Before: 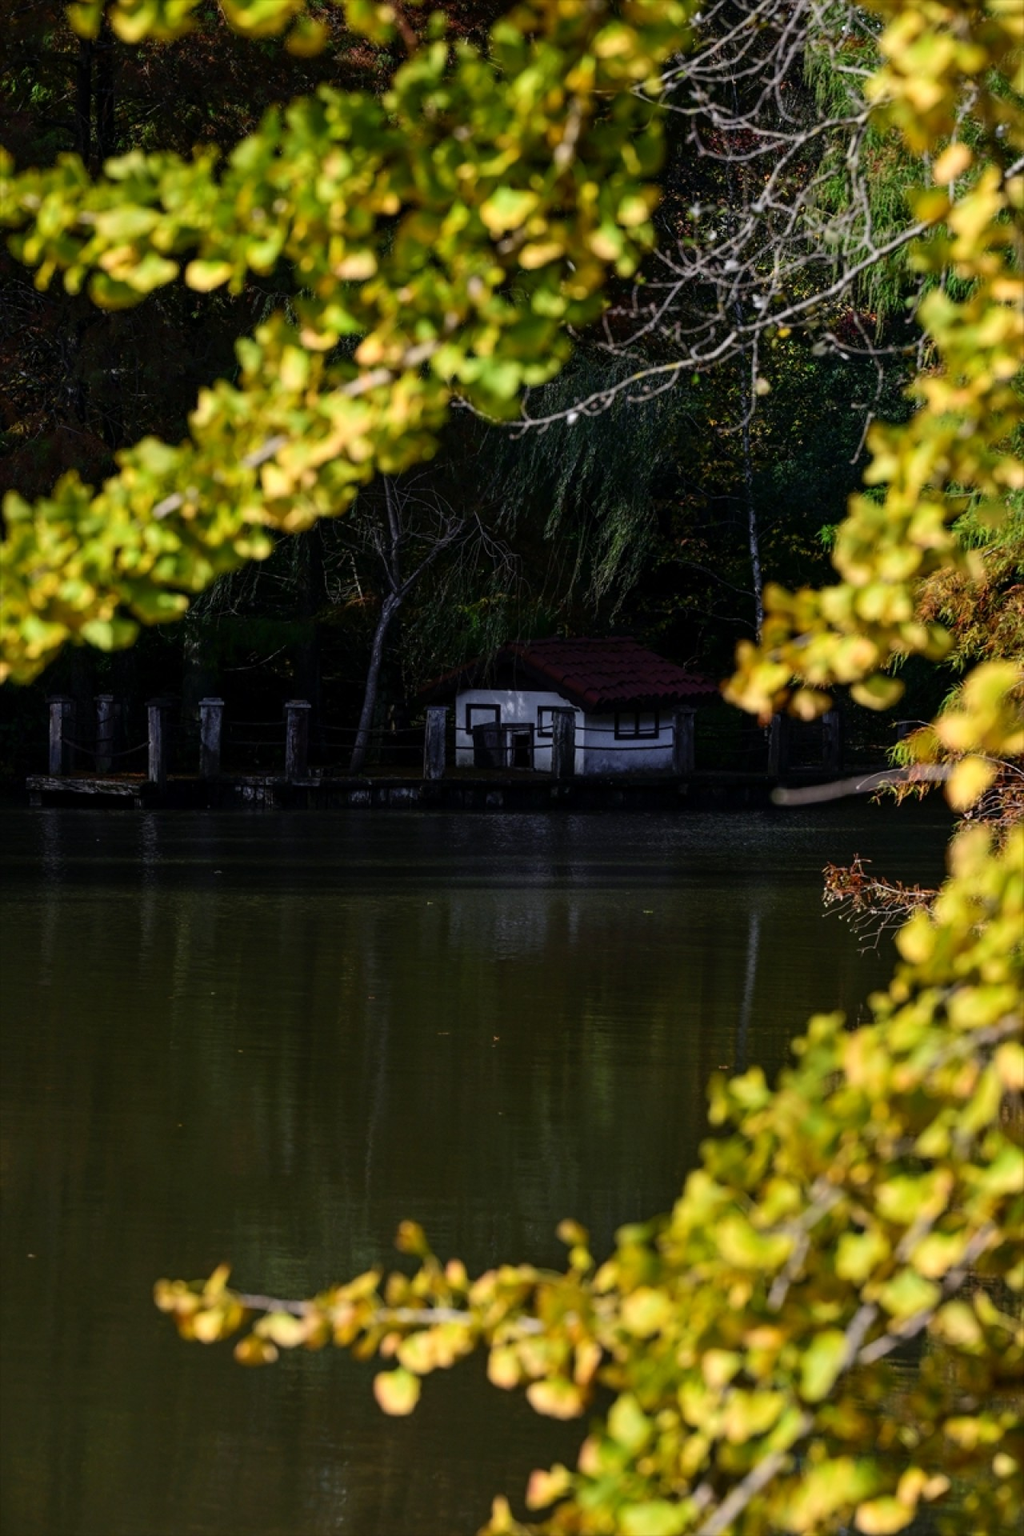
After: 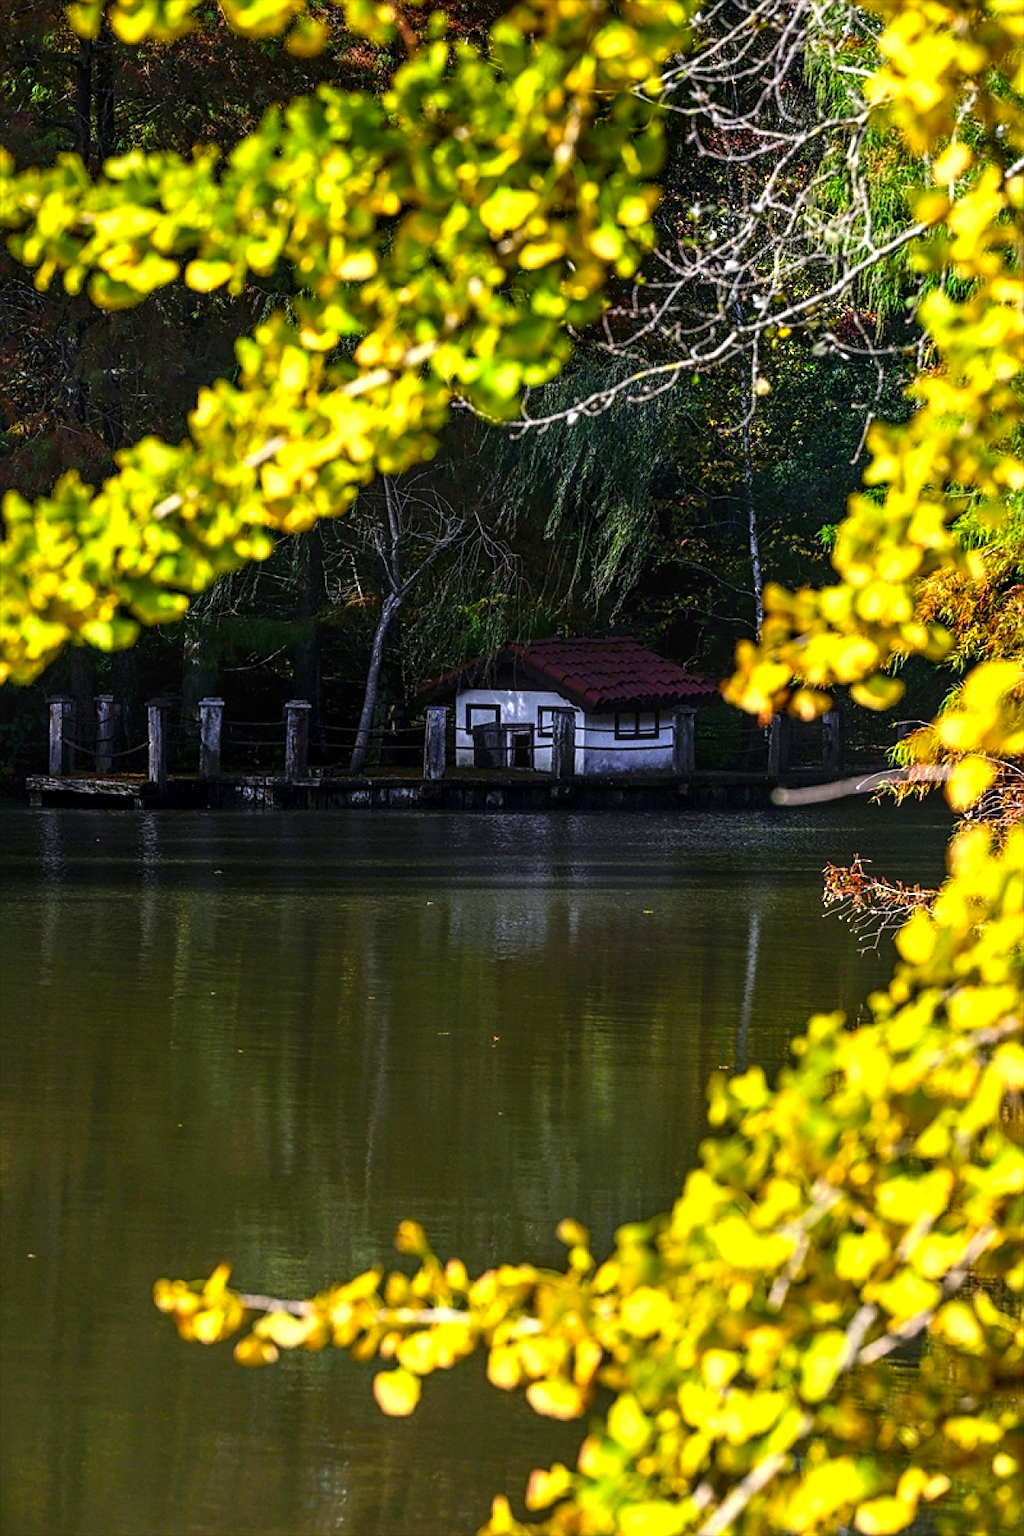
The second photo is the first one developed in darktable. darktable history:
color balance rgb: perceptual saturation grading › global saturation 20%, global vibrance 10%
sharpen: on, module defaults
exposure: black level correction 0, exposure 1.1 EV, compensate exposure bias true, compensate highlight preservation false
local contrast: on, module defaults
tone equalizer: -7 EV 0.13 EV, smoothing diameter 25%, edges refinement/feathering 10, preserve details guided filter
